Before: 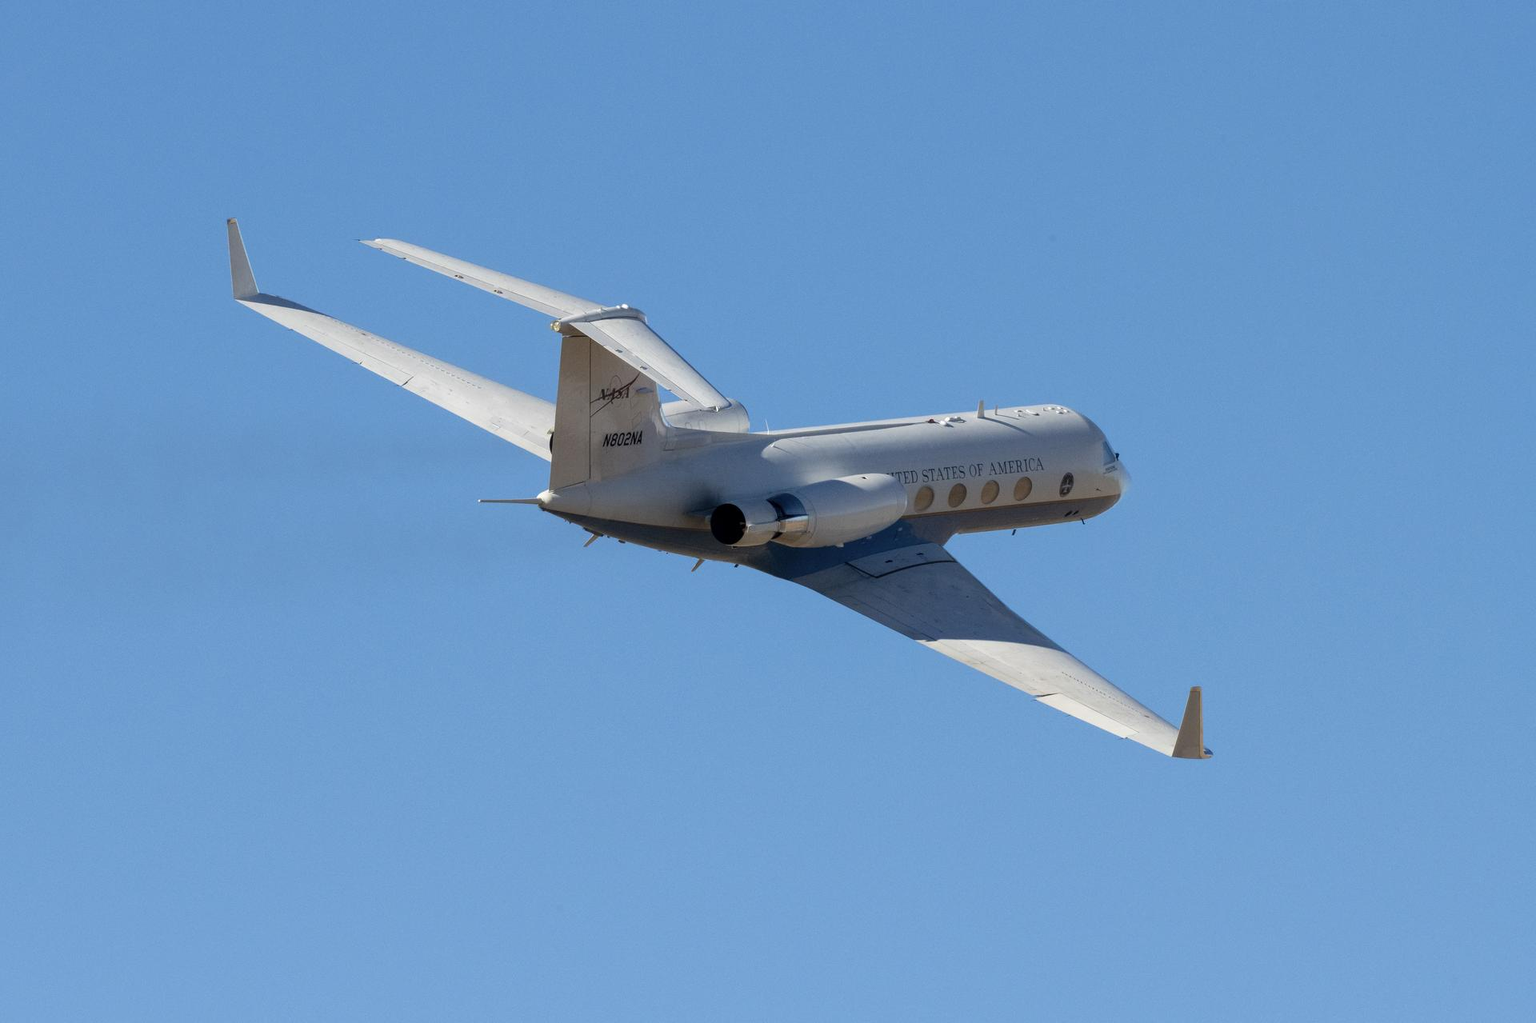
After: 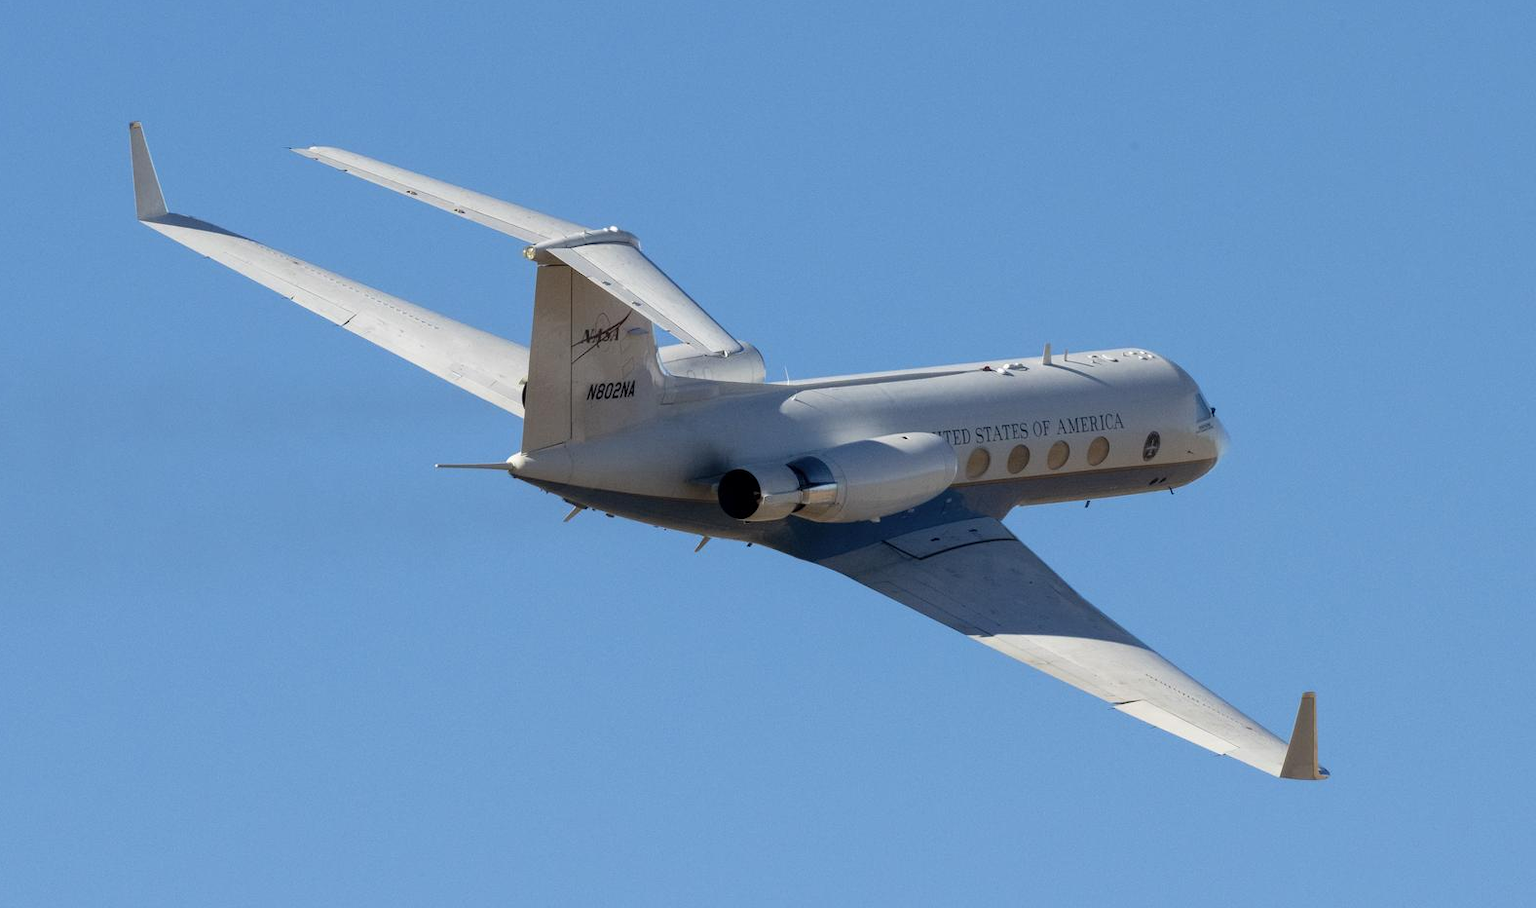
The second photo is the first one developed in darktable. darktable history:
crop: left 7.903%, top 11.613%, right 9.936%, bottom 15.393%
